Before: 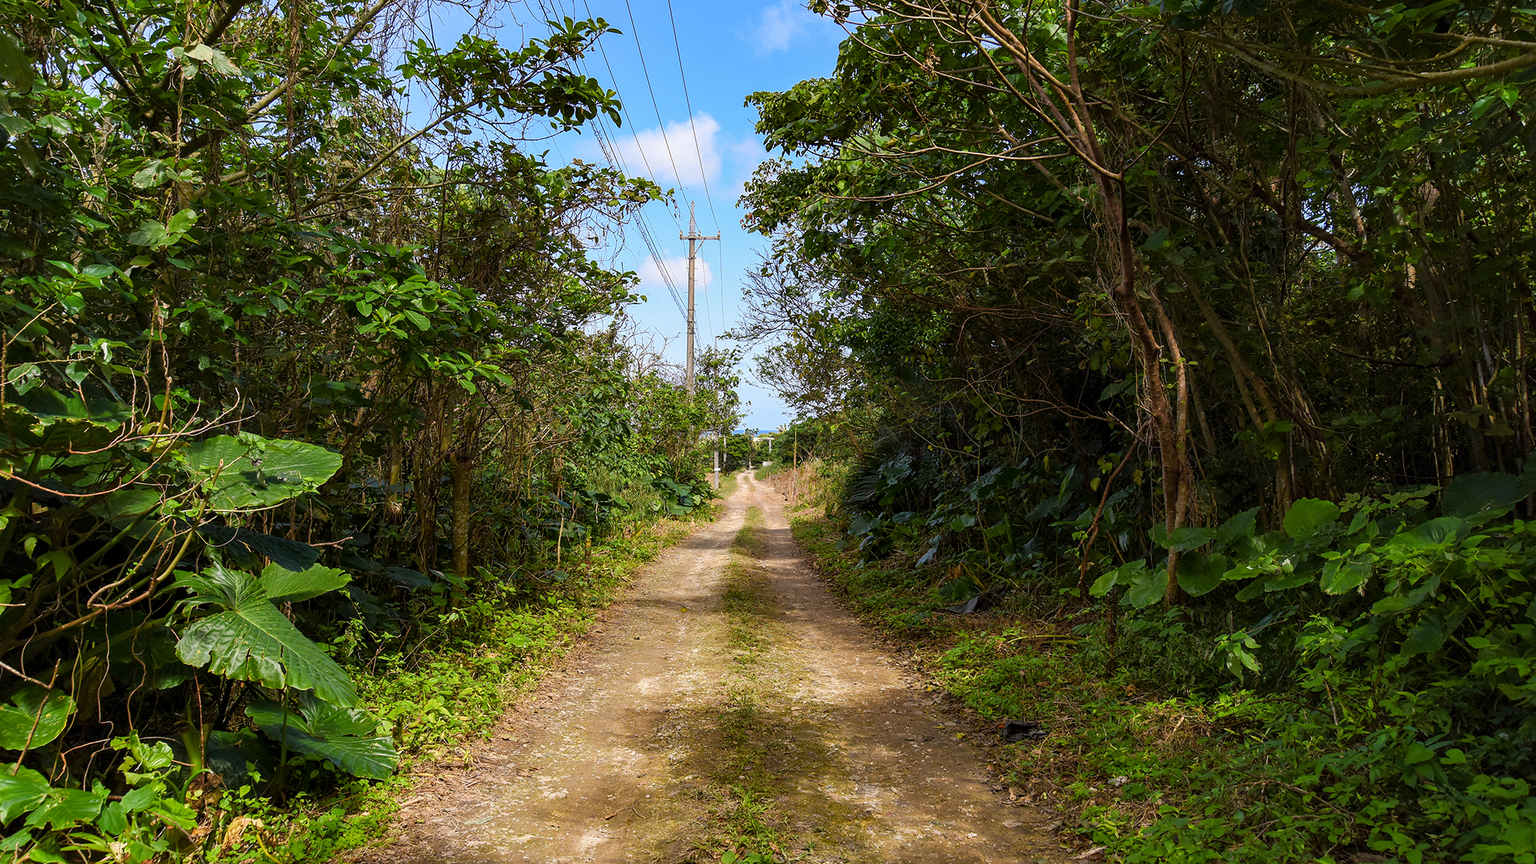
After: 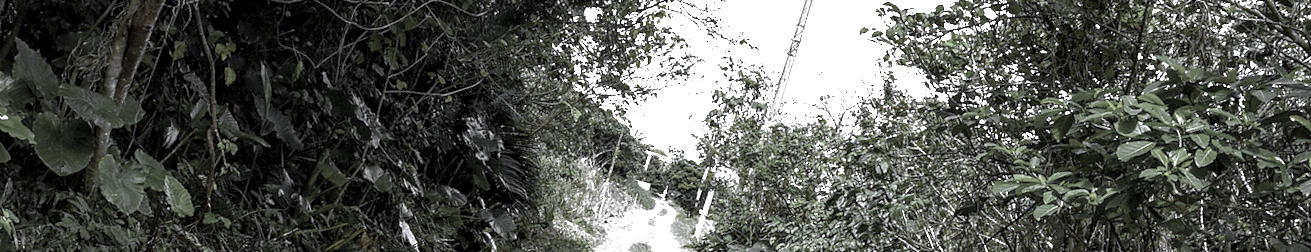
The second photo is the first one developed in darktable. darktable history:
white balance: red 0.766, blue 1.537
crop and rotate: angle 16.12°, top 30.835%, bottom 35.653%
local contrast: on, module defaults
color zones: curves: ch0 [(0, 0.613) (0.01, 0.613) (0.245, 0.448) (0.498, 0.529) (0.642, 0.665) (0.879, 0.777) (0.99, 0.613)]; ch1 [(0, 0.035) (0.121, 0.189) (0.259, 0.197) (0.415, 0.061) (0.589, 0.022) (0.732, 0.022) (0.857, 0.026) (0.991, 0.053)]
exposure: black level correction 0.001, exposure 0.5 EV, compensate exposure bias true, compensate highlight preservation false
rotate and perspective: rotation -2.12°, lens shift (vertical) 0.009, lens shift (horizontal) -0.008, automatic cropping original format, crop left 0.036, crop right 0.964, crop top 0.05, crop bottom 0.959
